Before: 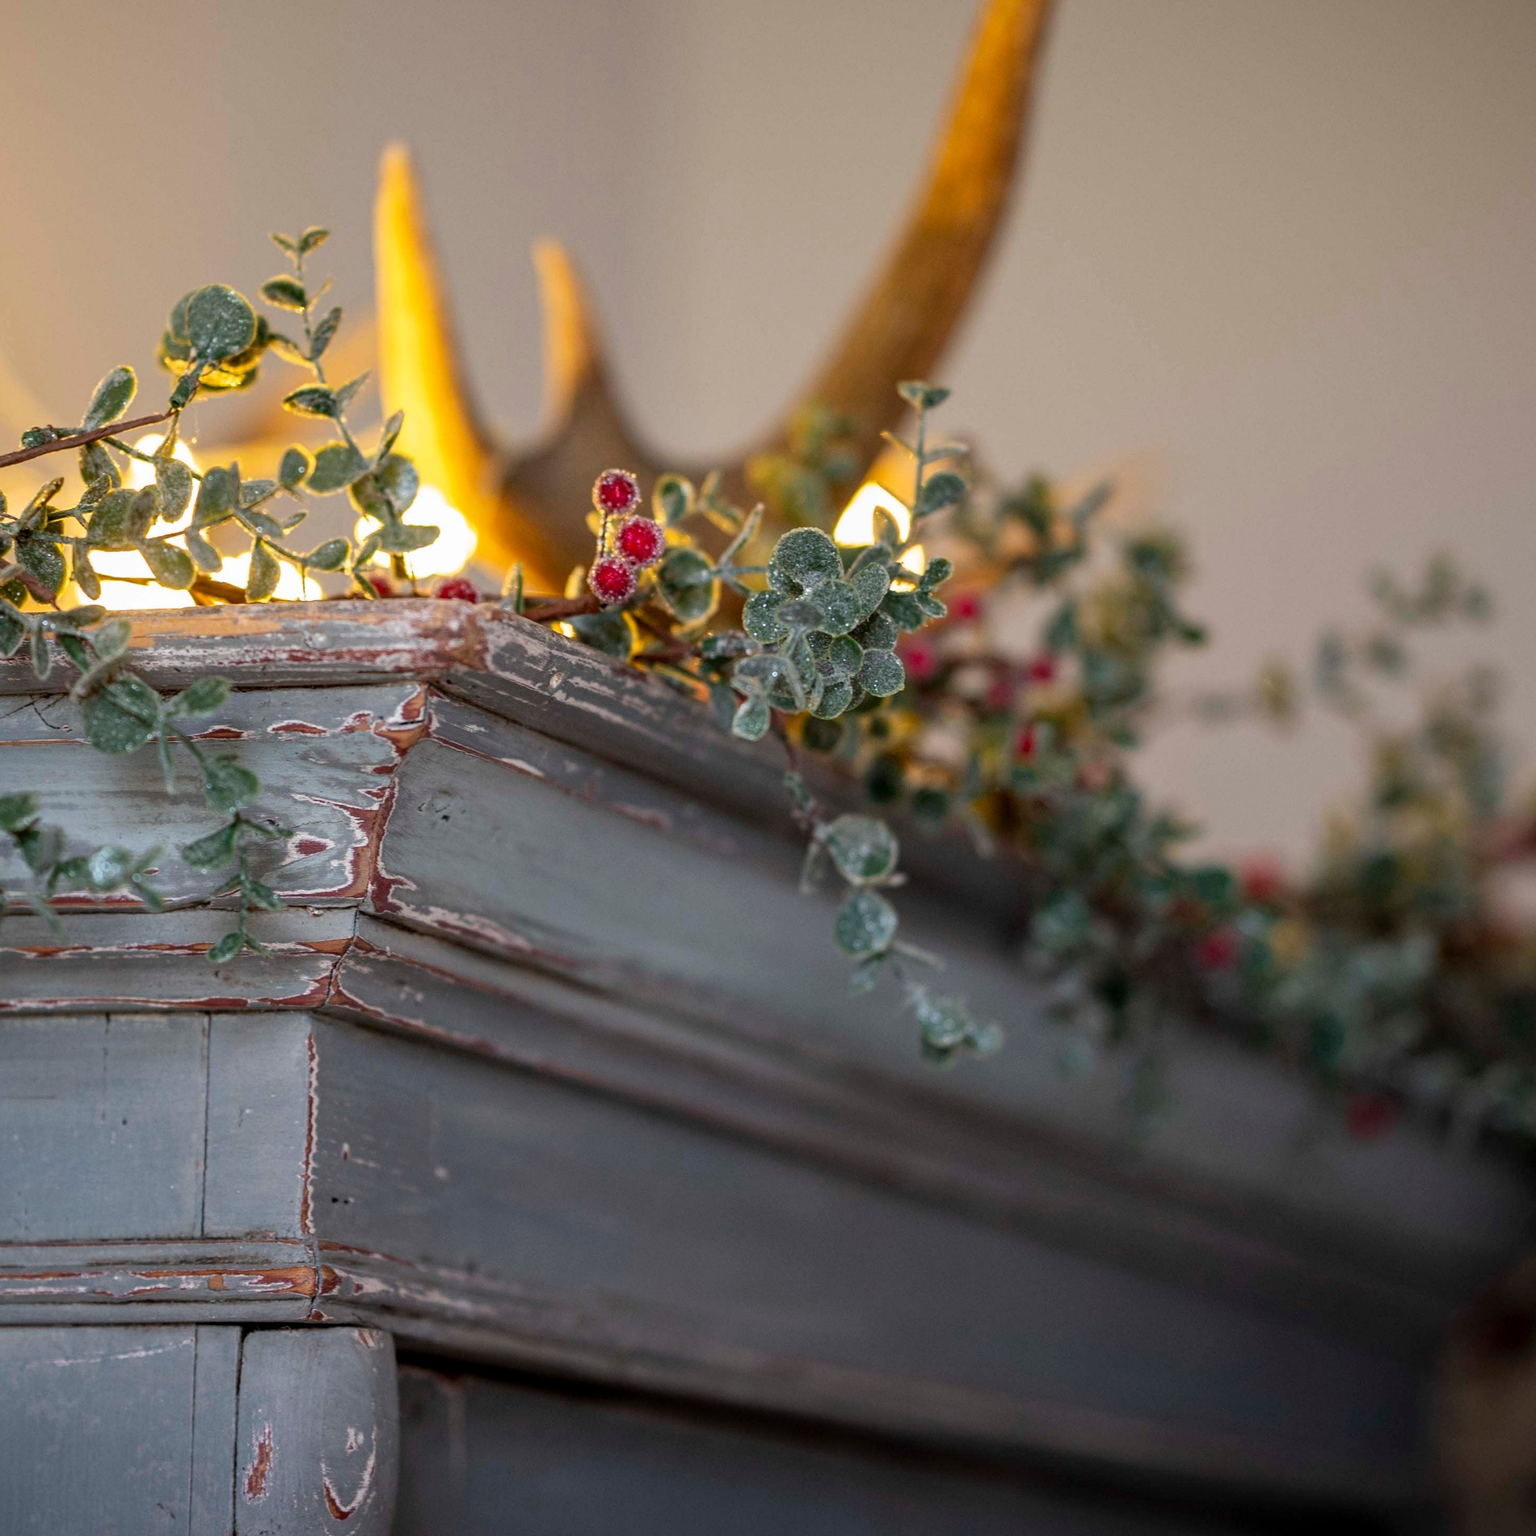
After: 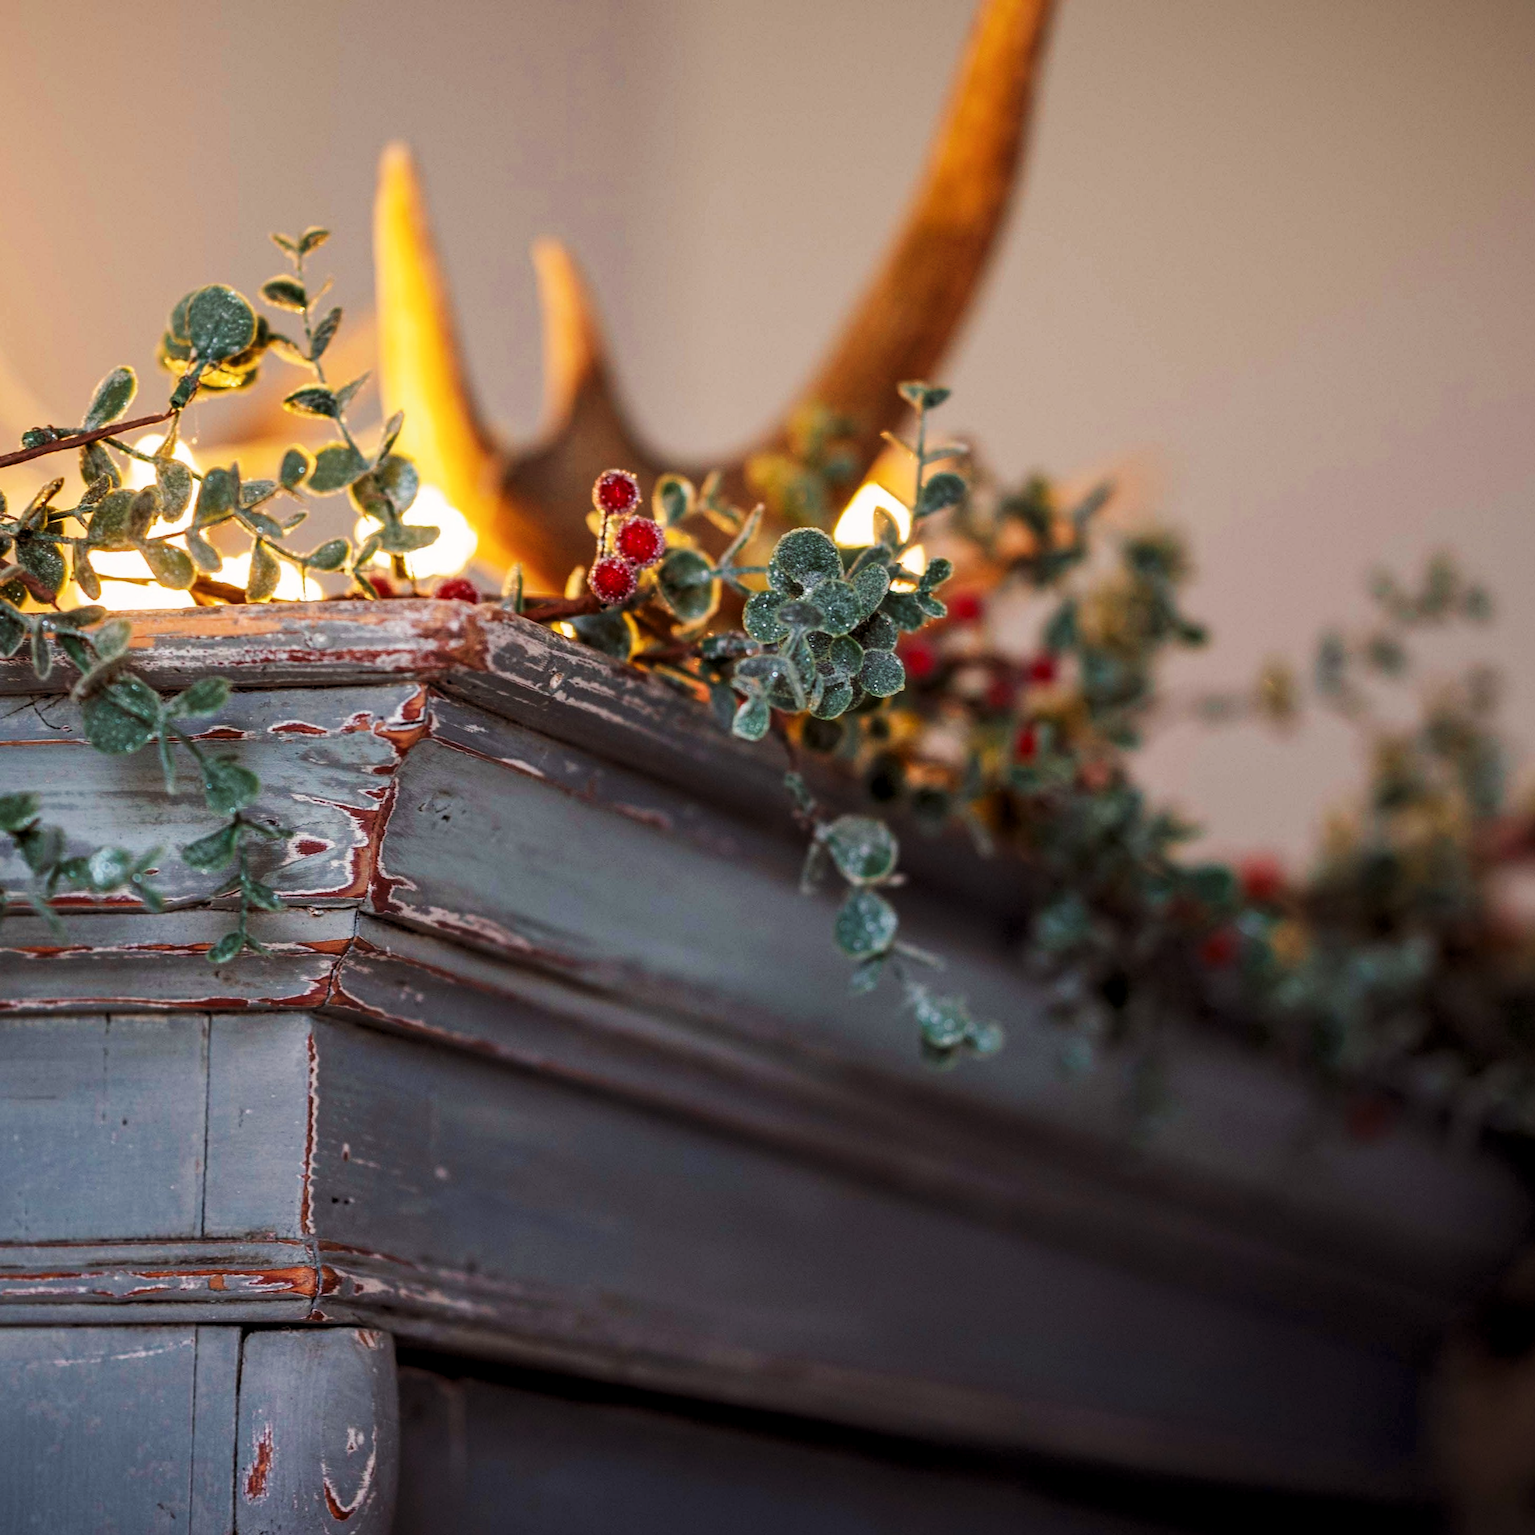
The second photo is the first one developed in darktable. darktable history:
tone curve: curves: ch0 [(0, 0) (0.003, 0.003) (0.011, 0.011) (0.025, 0.025) (0.044, 0.044) (0.069, 0.069) (0.1, 0.099) (0.136, 0.135) (0.177, 0.176) (0.224, 0.223) (0.277, 0.275) (0.335, 0.333) (0.399, 0.396) (0.468, 0.464) (0.543, 0.542) (0.623, 0.623) (0.709, 0.709) (0.801, 0.8) (0.898, 0.897) (1, 1)], preserve colors none
color look up table: target L [97.36, 95.13, 94.21, 92.55, 86.66, 83.29, 75.63, 74.72, 55.15, 47.64, 49.32, 40.16, 13.72, 200, 82.6, 78.45, 65.21, 54.6, 52.64, 49.5, 40.9, 21.73, 27.64, 22.07, 16.99, 1.34, 75.22, 67.95, 73.92, 59.82, 42.67, 48.02, 49.95, 27.89, 34.32, 38.83, 22.48, 25.29, 18.13, 5.64, 2.275, 92.49, 89.06, 72.52, 74.23, 69.98, 59.26, 36.82, 4.773], target a [-5.525, -10.61, -5.199, -31.77, -28.05, -52.3, -45.17, -6.993, 7.745, -31.14, -35.51, -39.75, -14.21, 0, 12.79, 22.95, 48.87, 77.49, 78.94, 41.05, 64.91, 10.77, 49.94, 28.75, 34.33, 4.742, 30.75, 22.09, 16.71, 67.21, 68.57, 77.07, 77.19, 40.33, 41.42, 63.81, 56.61, 52.44, 40.96, 26.18, 10.08, -8.757, -47.45, -15.36, -35.2, -9.672, -12.45, -9.926, -3.119], target b [19.05, 84.39, 41.87, 35.27, 9.273, 13.81, 65.88, 71.41, 53.22, 1.699, 45.63, 30.34, 15.92, 0, 81.19, 43.8, 18.07, 69.18, 65.09, 42.9, 40.81, 5.109, 41.34, 31.3, 18.79, 1.698, -5.15, -33.7, -3.069, -17.26, -60.16, -32.34, 2.942, -82.8, -22.1, 13.96, -90.03, -48.69, -52.53, -47.73, -12.68, -6.763, -16.81, -33.16, -12.96, -12.92, -49.65, -32.6, -0.506], num patches 49
